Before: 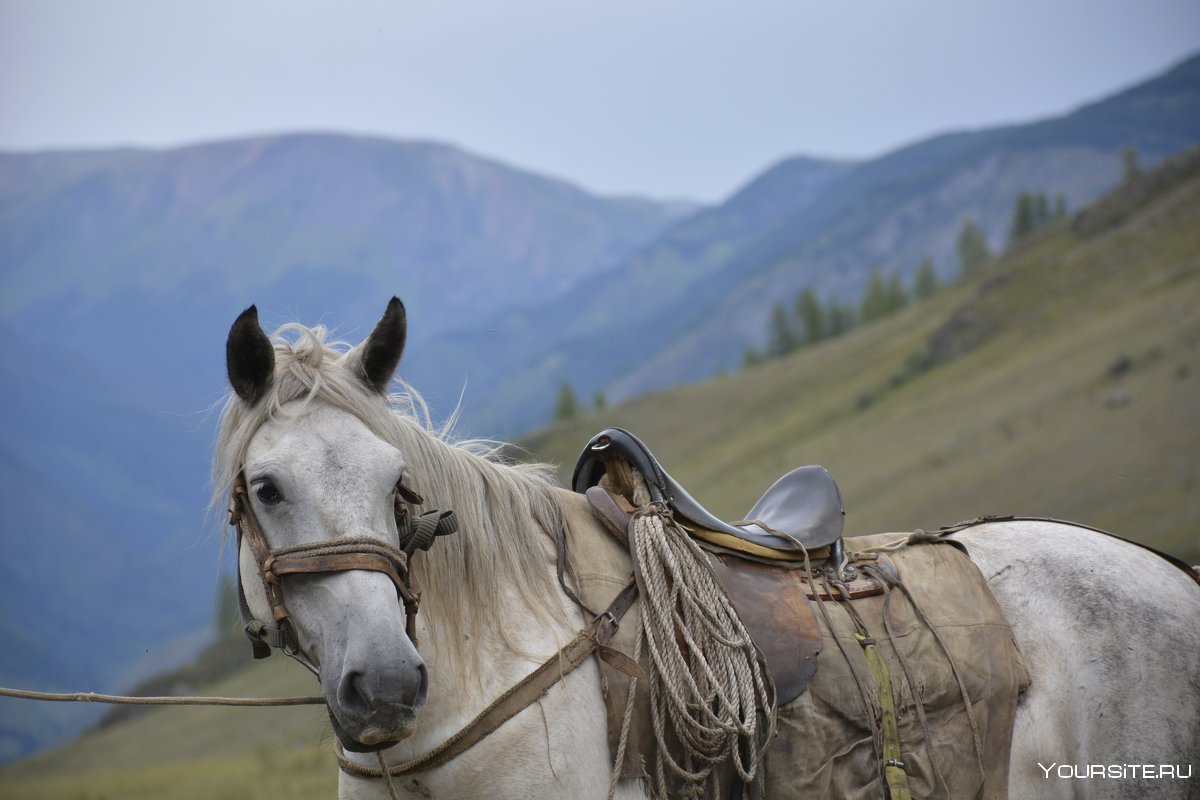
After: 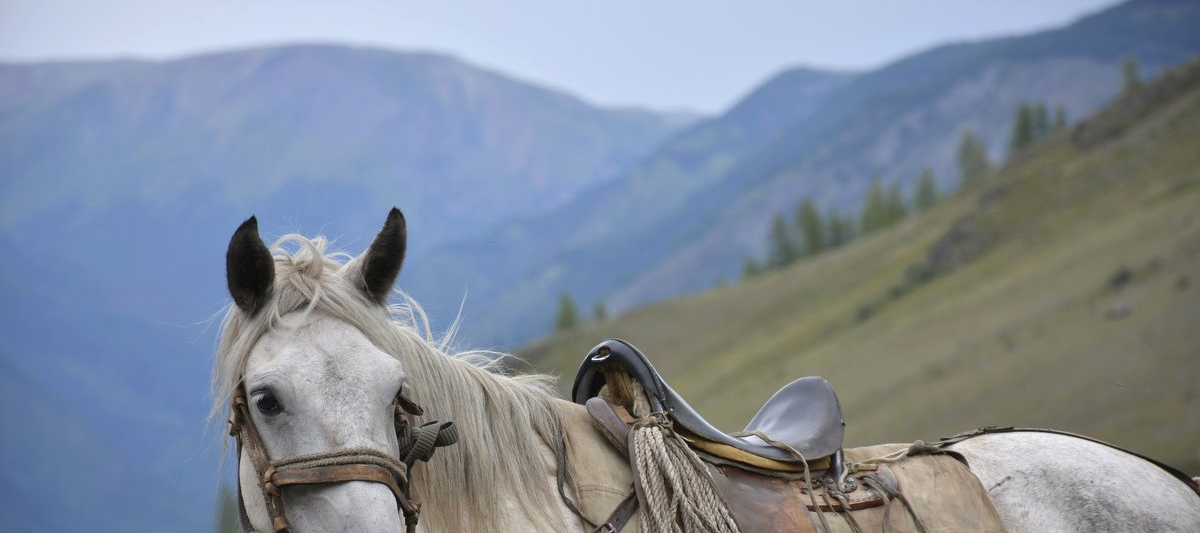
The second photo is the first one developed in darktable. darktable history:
exposure: exposure 0.161 EV, compensate highlight preservation false
crop: top 11.166%, bottom 22.168%
